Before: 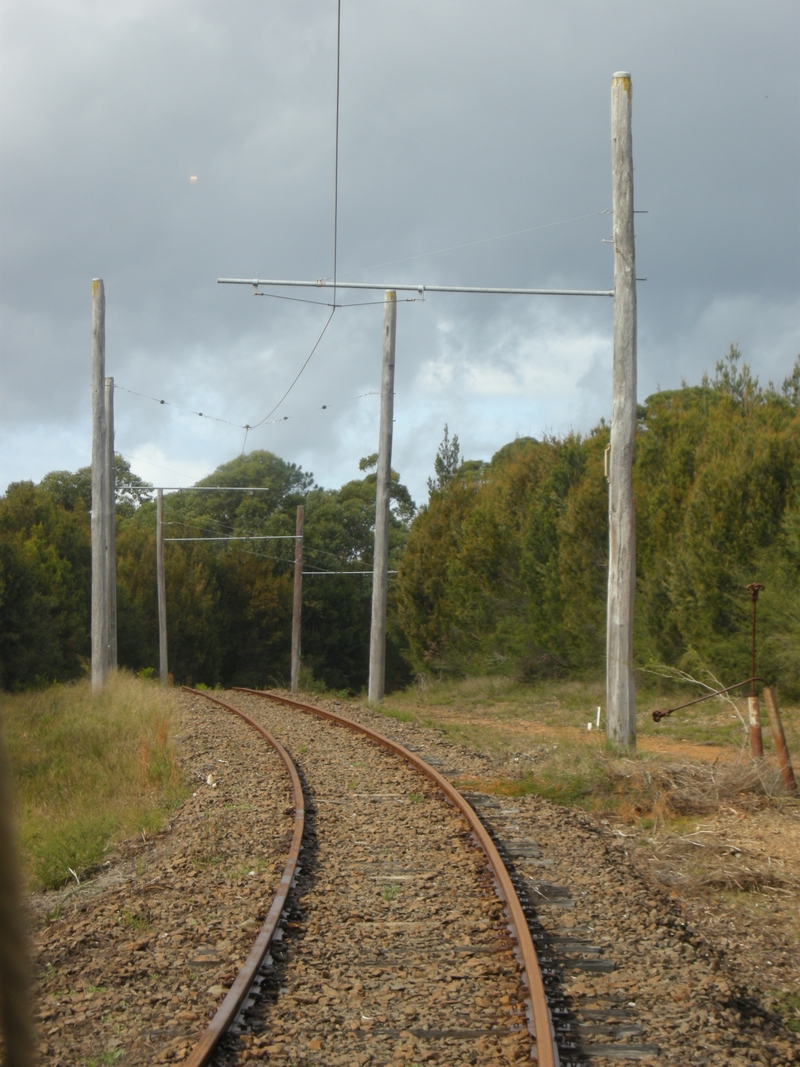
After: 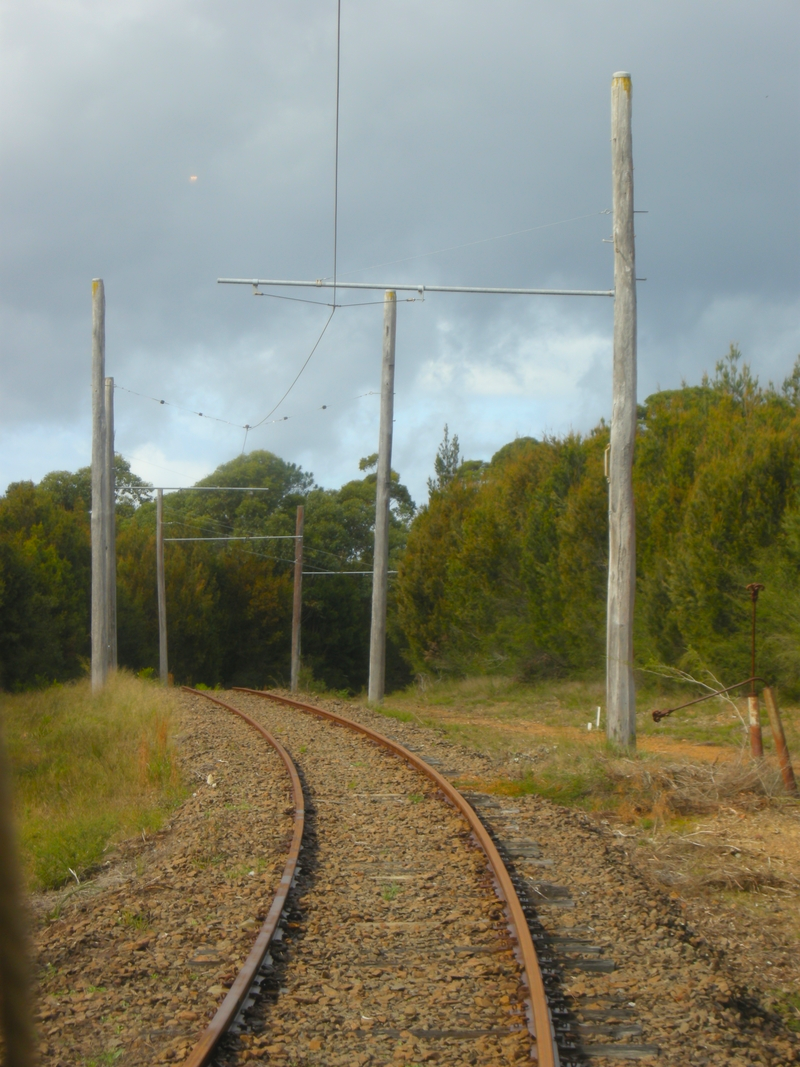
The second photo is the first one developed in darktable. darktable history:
contrast equalizer: y [[0.5, 0.542, 0.583, 0.625, 0.667, 0.708], [0.5 ×6], [0.5 ×6], [0, 0.033, 0.067, 0.1, 0.133, 0.167], [0, 0.05, 0.1, 0.15, 0.2, 0.25]], mix -0.306
color balance rgb: power › hue 60.07°, perceptual saturation grading › global saturation 0.972%, global vibrance 33.489%
